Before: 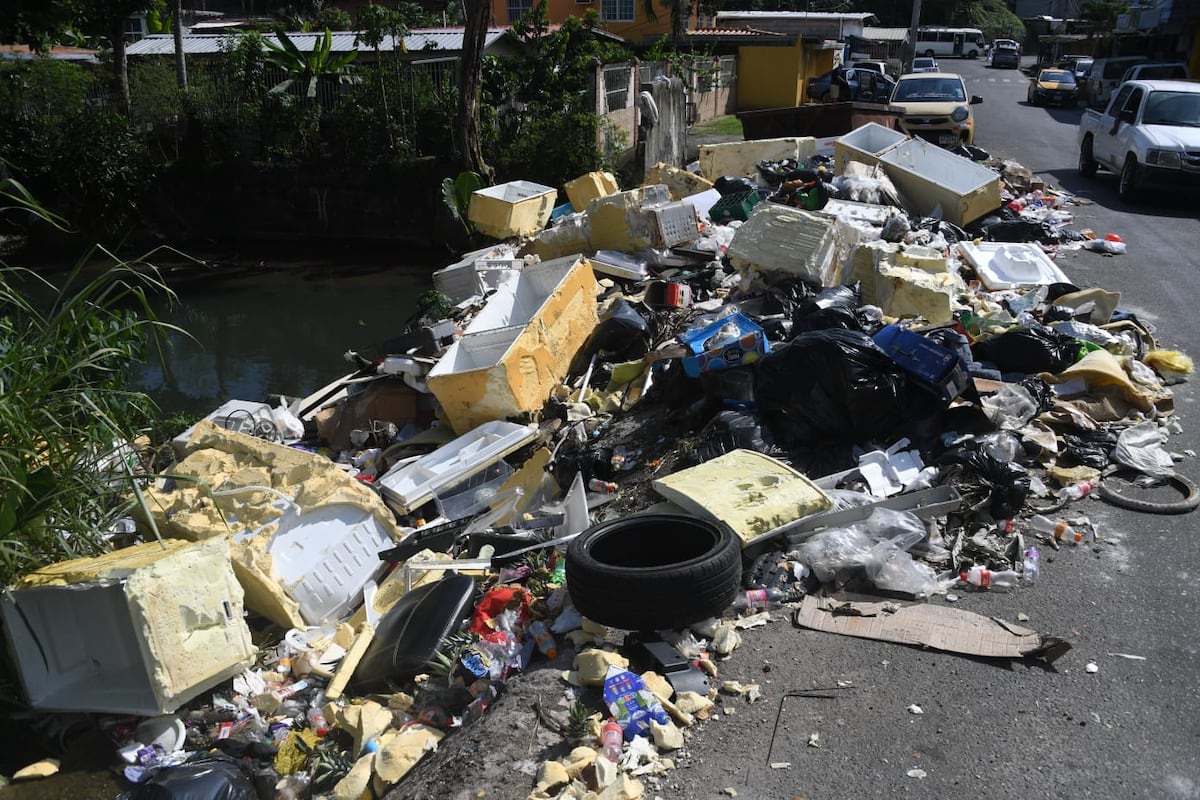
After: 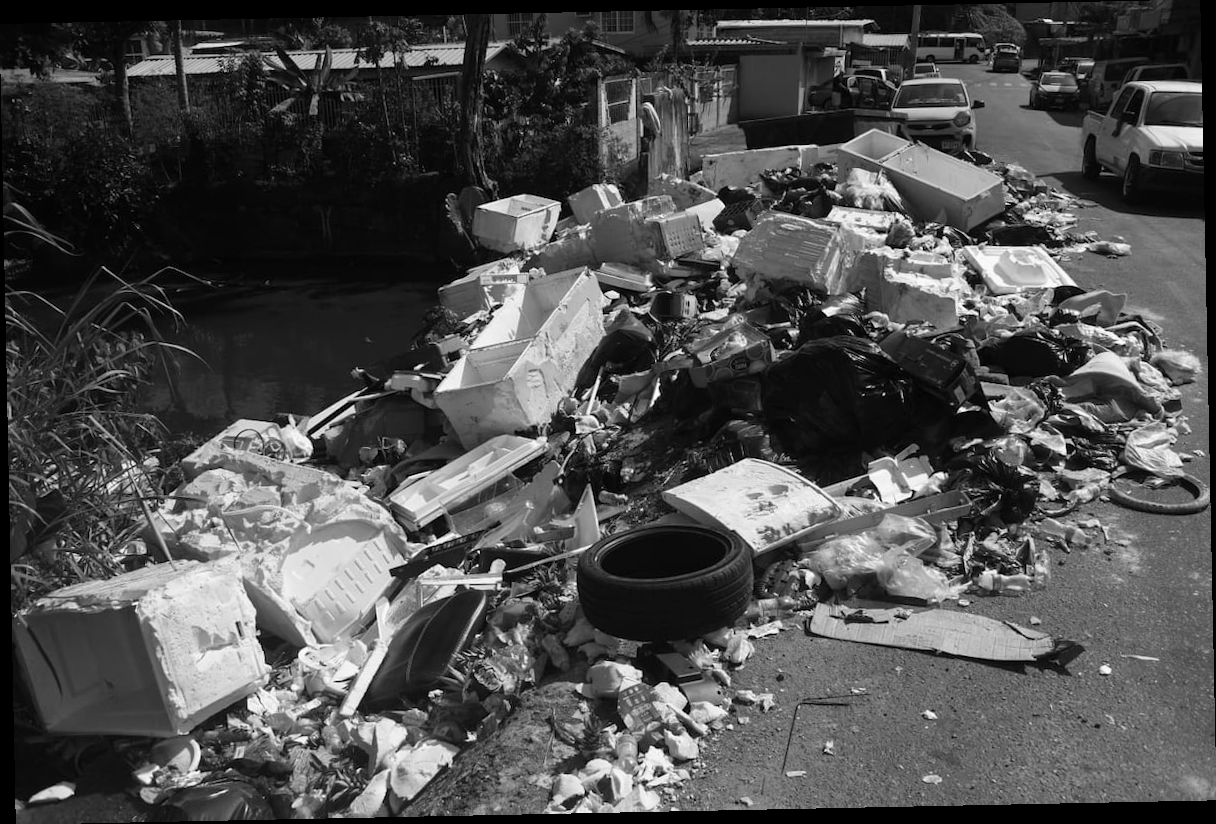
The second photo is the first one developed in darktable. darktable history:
tone equalizer: on, module defaults
white balance: emerald 1
monochrome: a 32, b 64, size 2.3
rotate and perspective: rotation -1.17°, automatic cropping off
